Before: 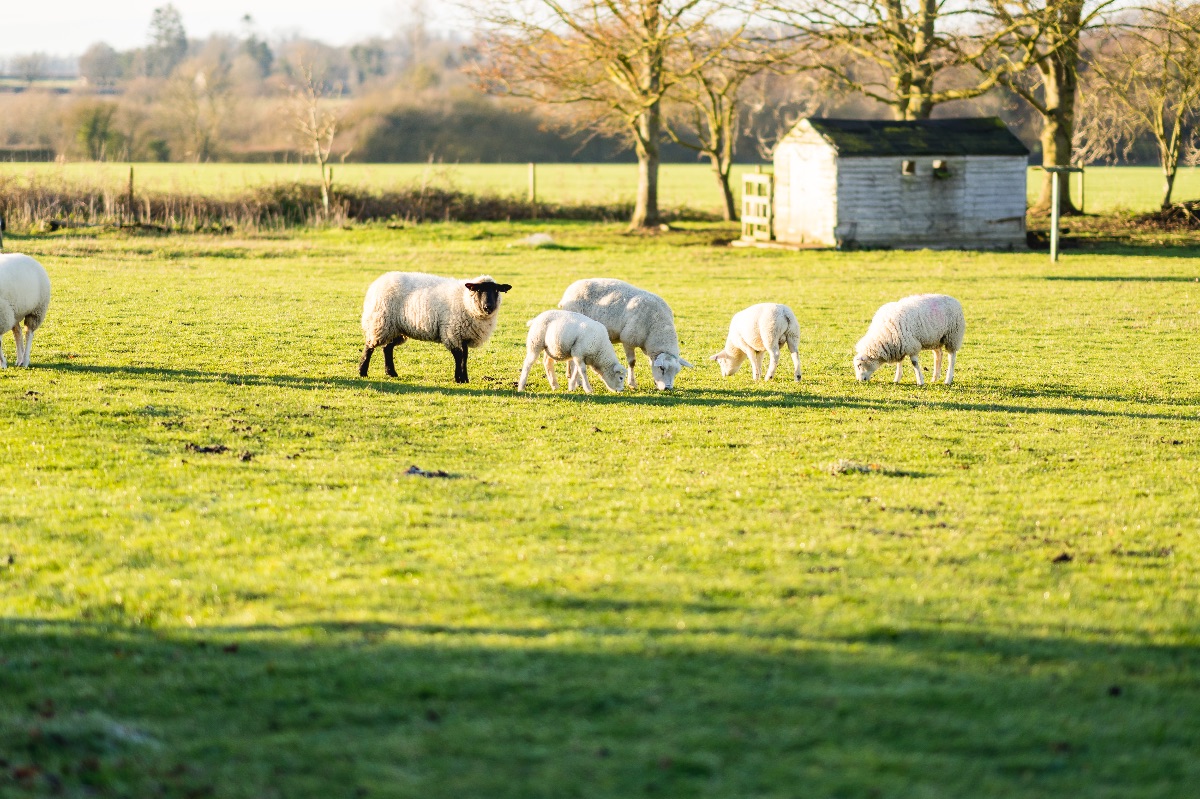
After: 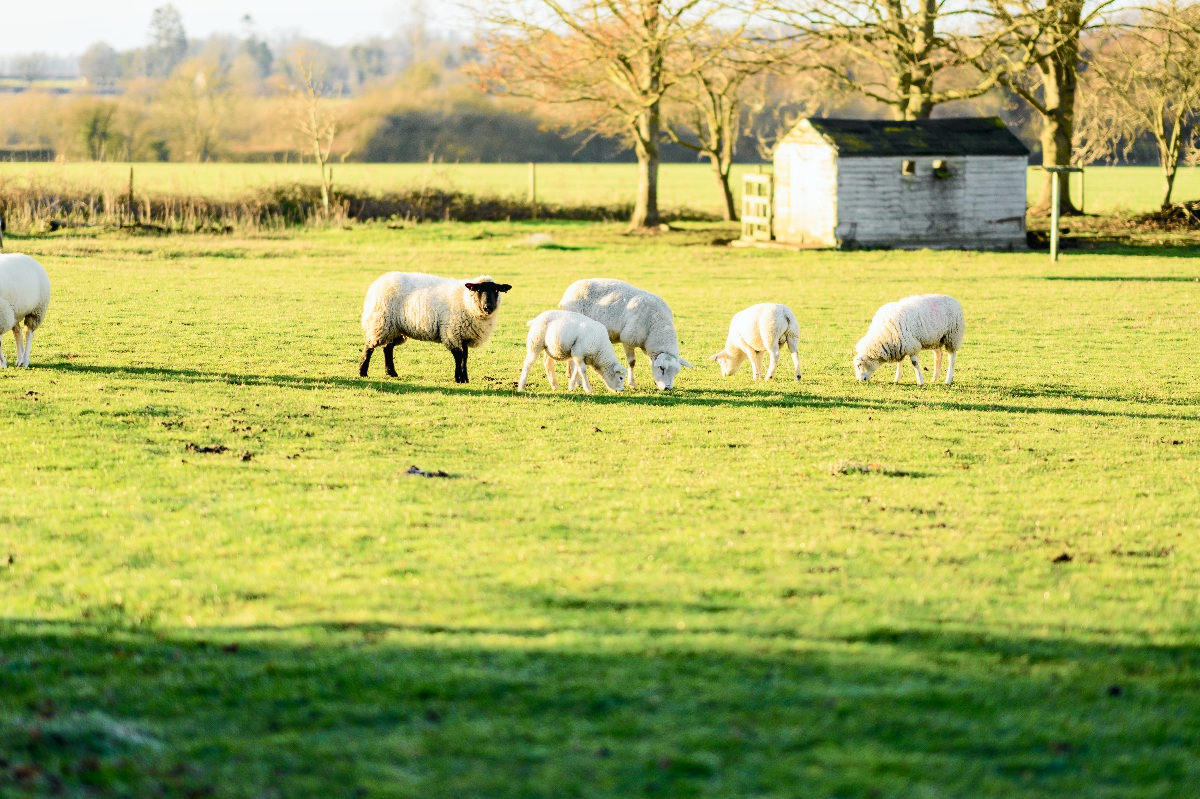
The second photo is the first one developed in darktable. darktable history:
tone curve: curves: ch0 [(0, 0) (0.037, 0.011) (0.131, 0.108) (0.279, 0.279) (0.476, 0.554) (0.617, 0.693) (0.704, 0.77) (0.813, 0.852) (0.916, 0.924) (1, 0.993)]; ch1 [(0, 0) (0.318, 0.278) (0.444, 0.427) (0.493, 0.492) (0.508, 0.502) (0.534, 0.531) (0.562, 0.571) (0.626, 0.667) (0.746, 0.764) (1, 1)]; ch2 [(0, 0) (0.316, 0.292) (0.381, 0.37) (0.423, 0.448) (0.476, 0.492) (0.502, 0.498) (0.522, 0.518) (0.533, 0.532) (0.586, 0.631) (0.634, 0.663) (0.7, 0.7) (0.861, 0.808) (1, 0.951)], color space Lab, independent channels, preserve colors none
